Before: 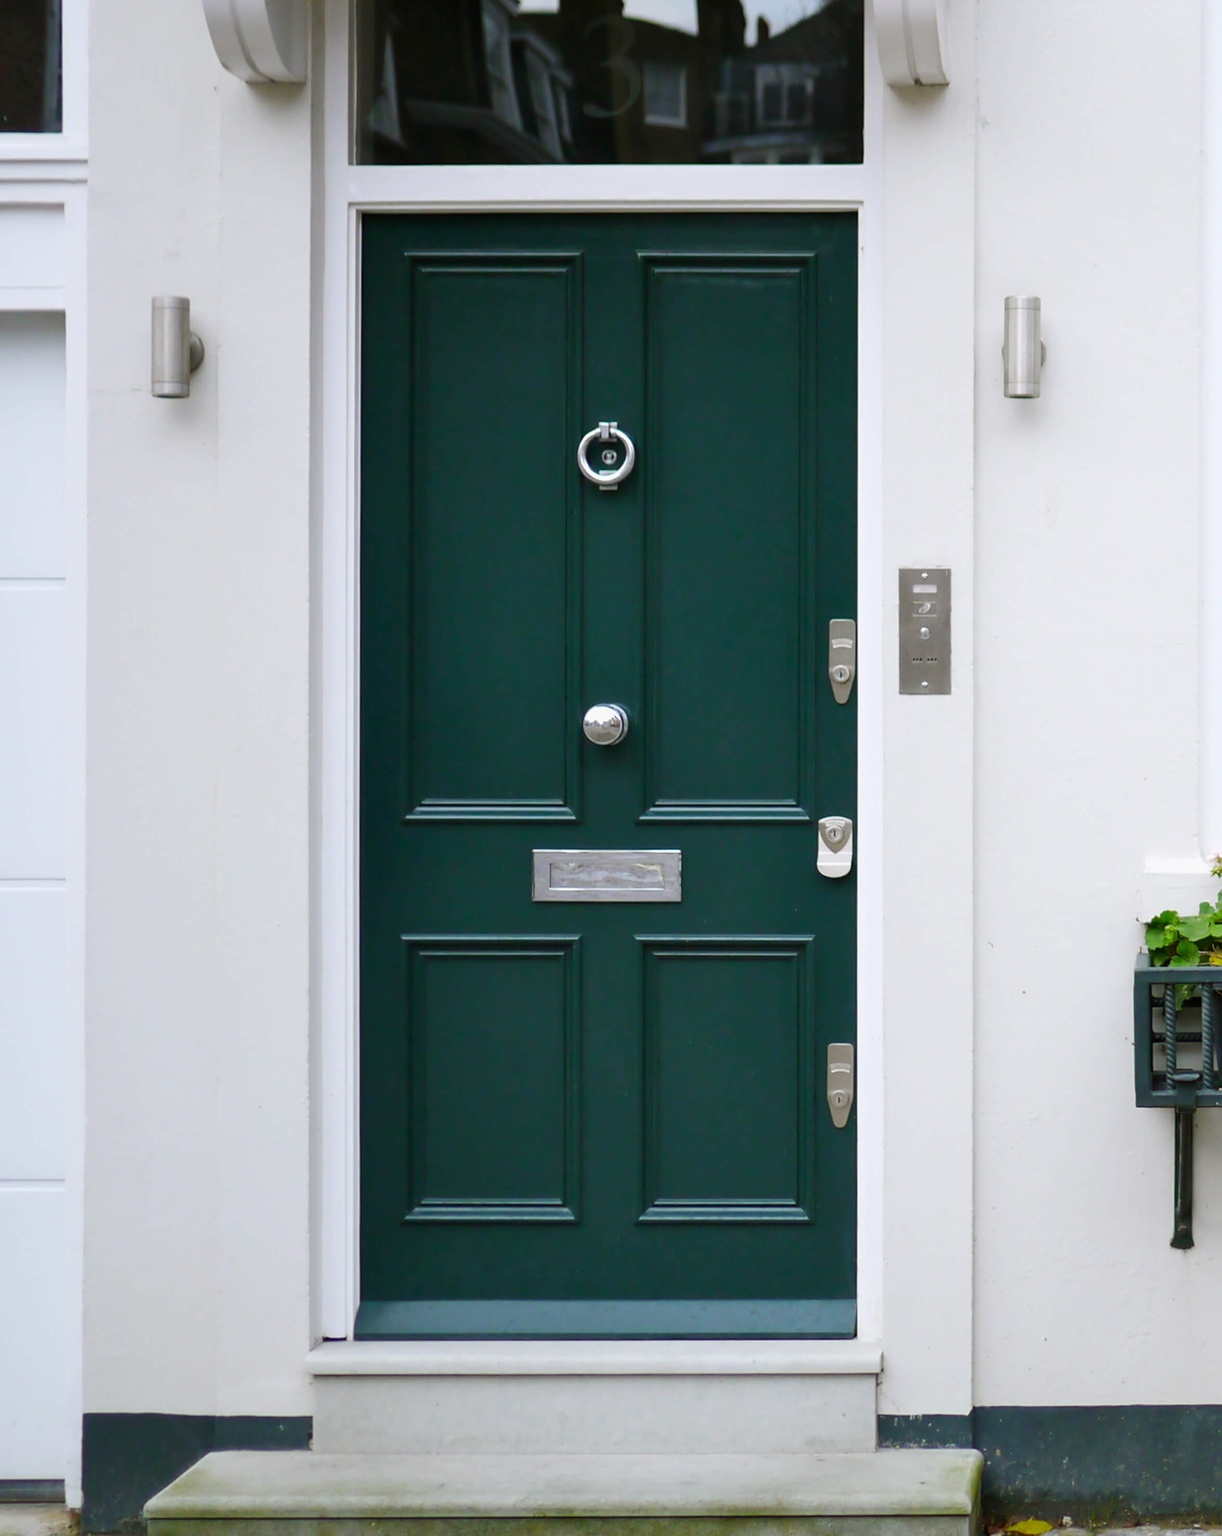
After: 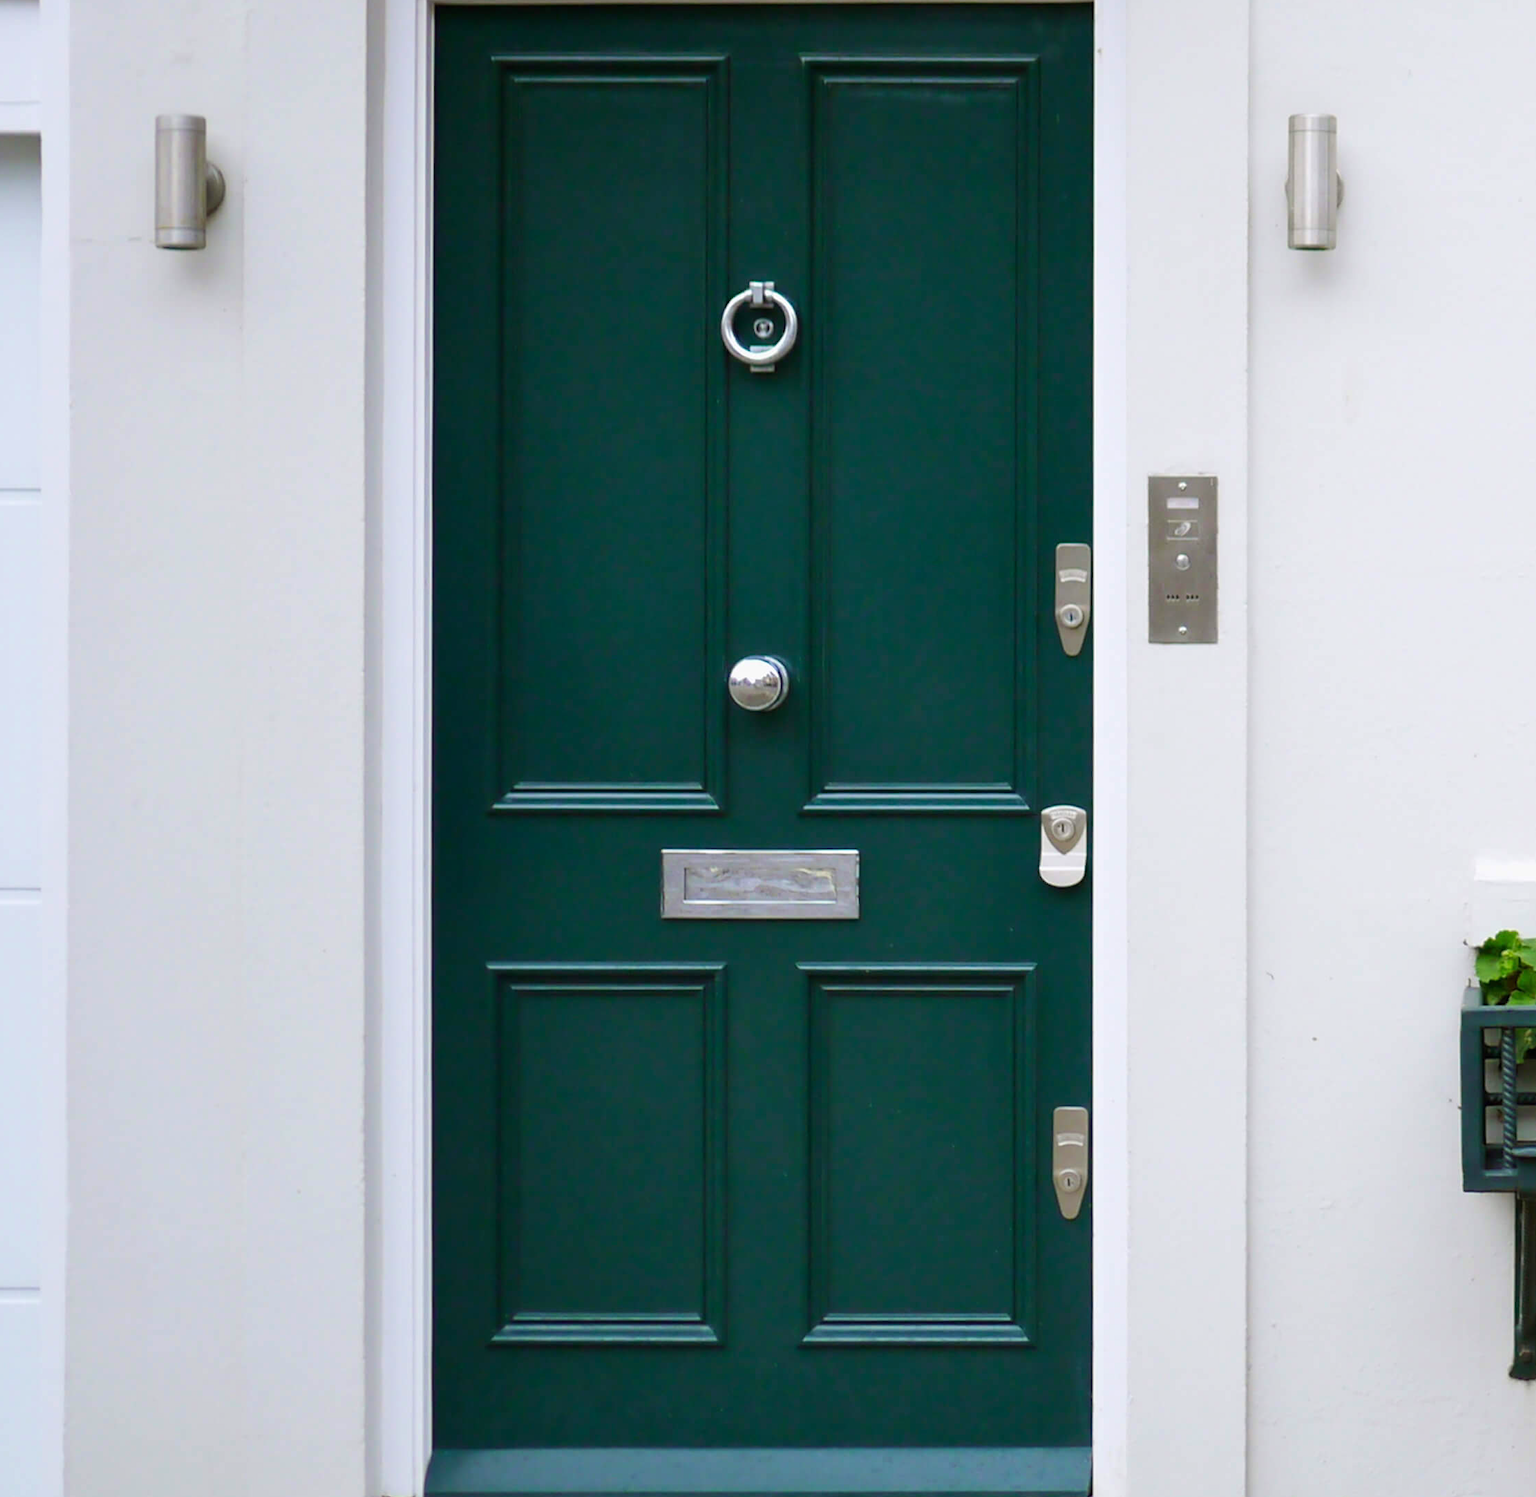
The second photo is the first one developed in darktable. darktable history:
exposure: compensate exposure bias true, compensate highlight preservation false
velvia: on, module defaults
crop and rotate: left 2.868%, top 13.702%, right 2.518%, bottom 12.905%
